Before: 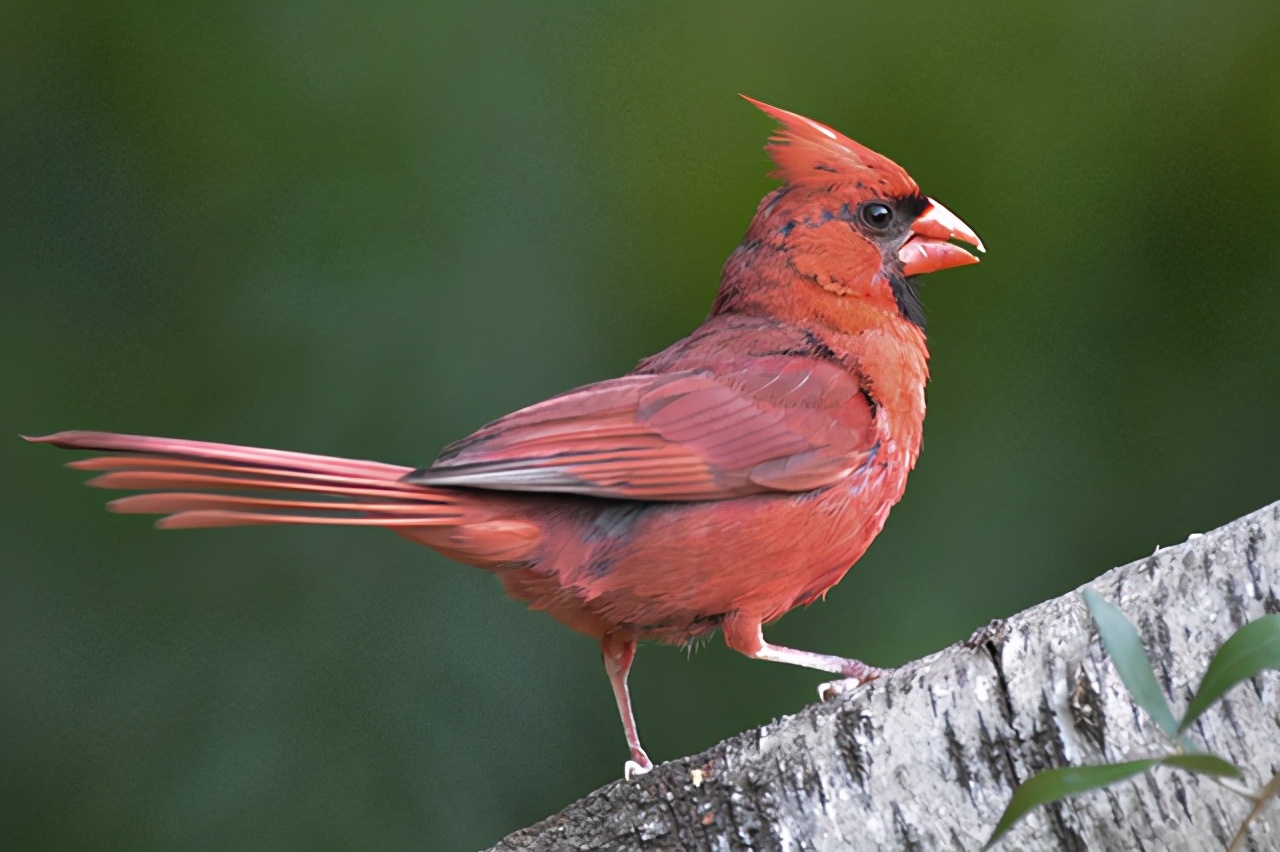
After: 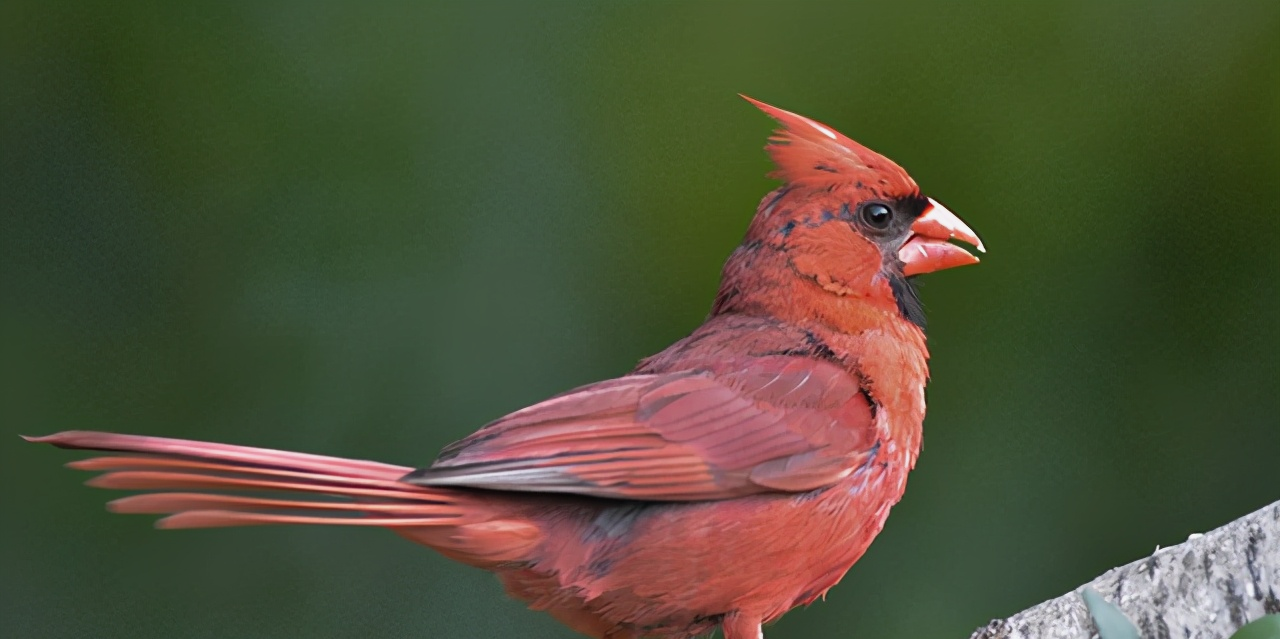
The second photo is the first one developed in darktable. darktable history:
crop: bottom 24.989%
exposure: exposure -0.146 EV, compensate exposure bias true, compensate highlight preservation false
